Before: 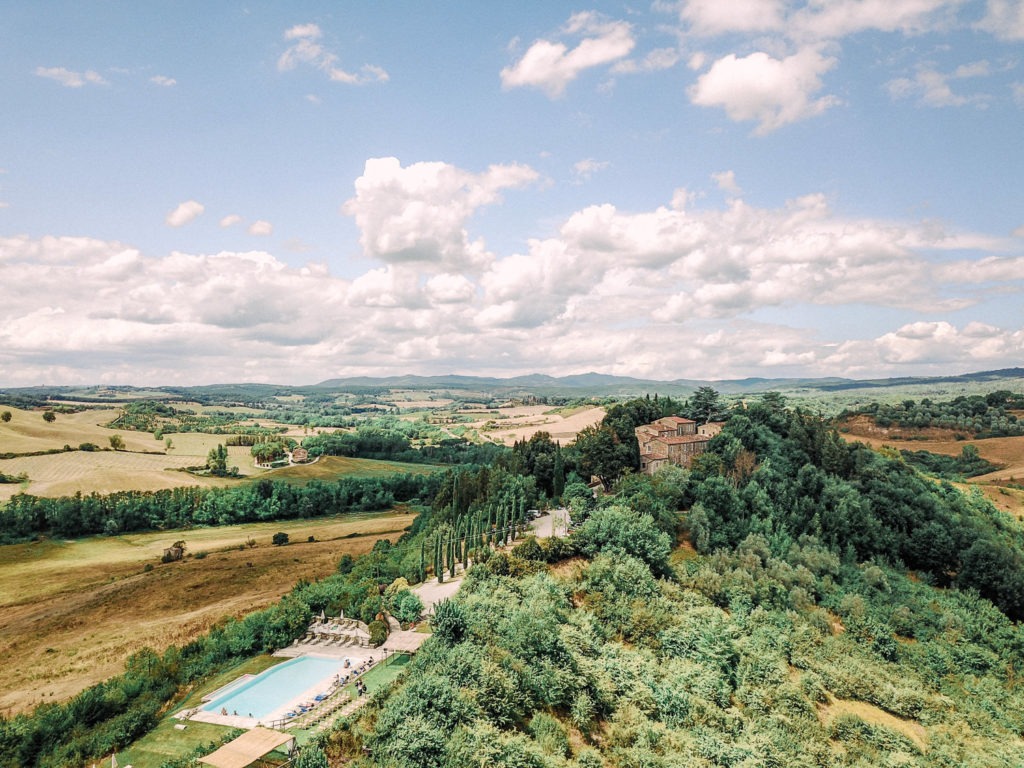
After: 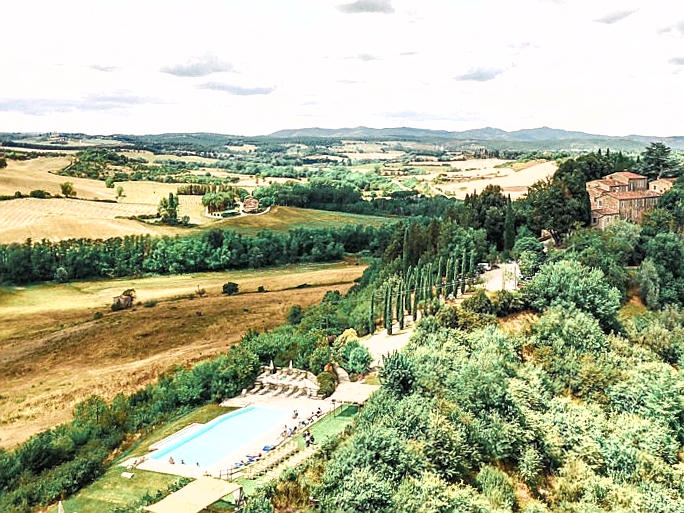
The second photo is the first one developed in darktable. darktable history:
shadows and highlights: low approximation 0.01, soften with gaussian
exposure: exposure 0.722 EV, compensate highlight preservation false
tone equalizer: -7 EV 0.13 EV, smoothing diameter 25%, edges refinement/feathering 10, preserve details guided filter
crop and rotate: angle -0.82°, left 3.85%, top 31.828%, right 27.992%
sharpen: radius 1
